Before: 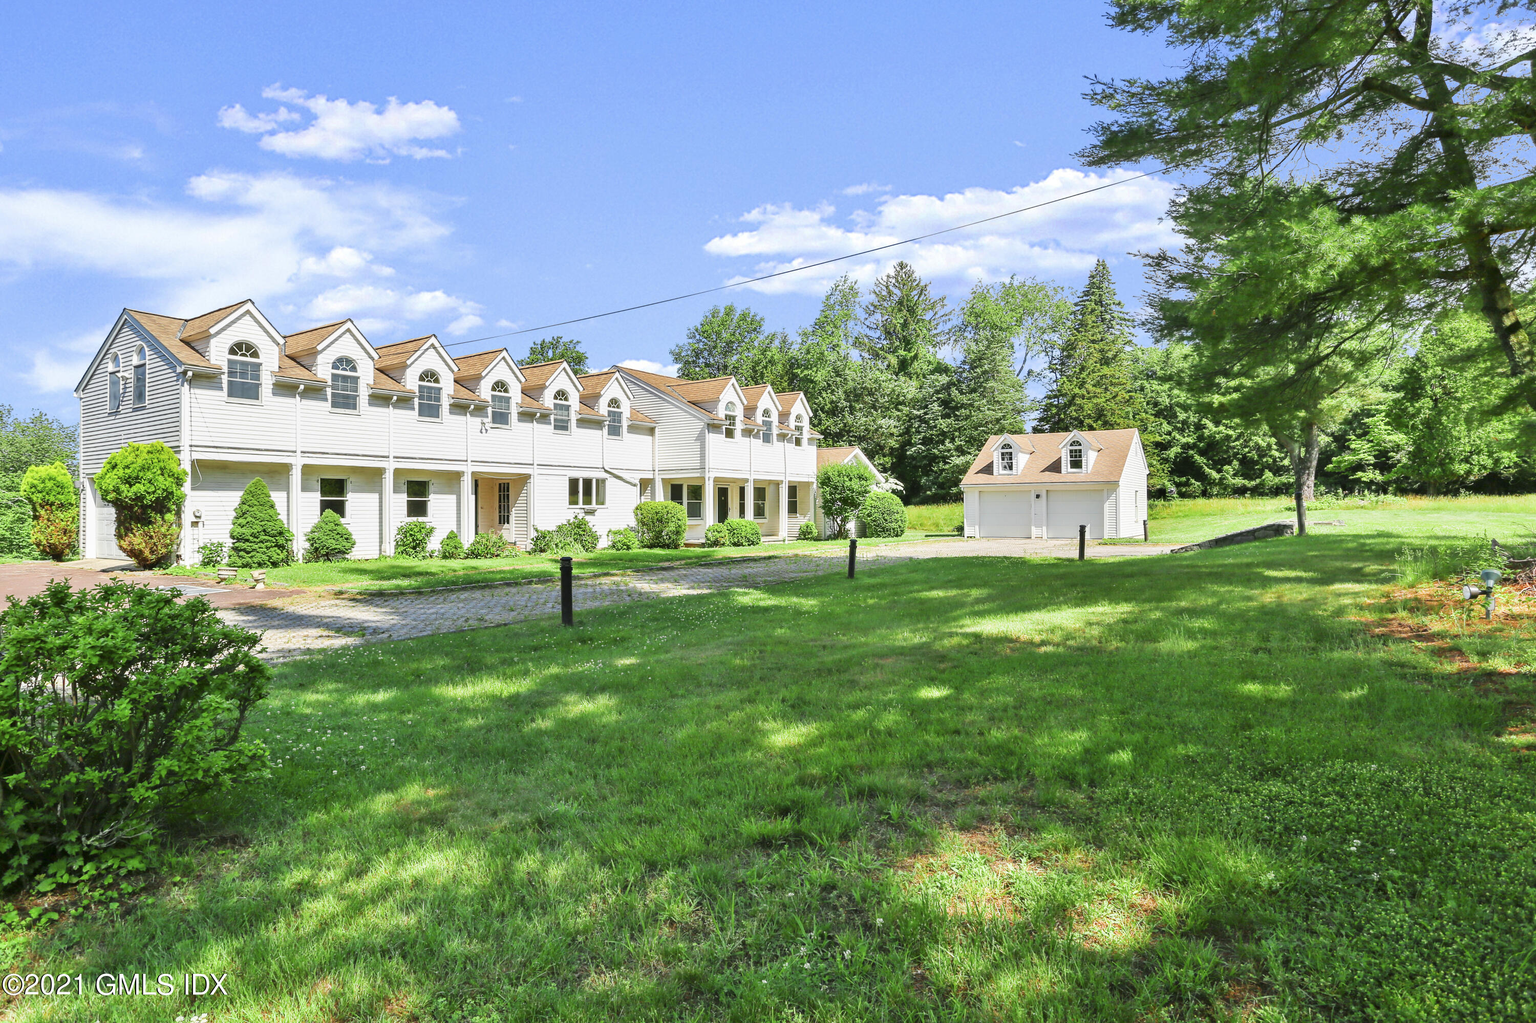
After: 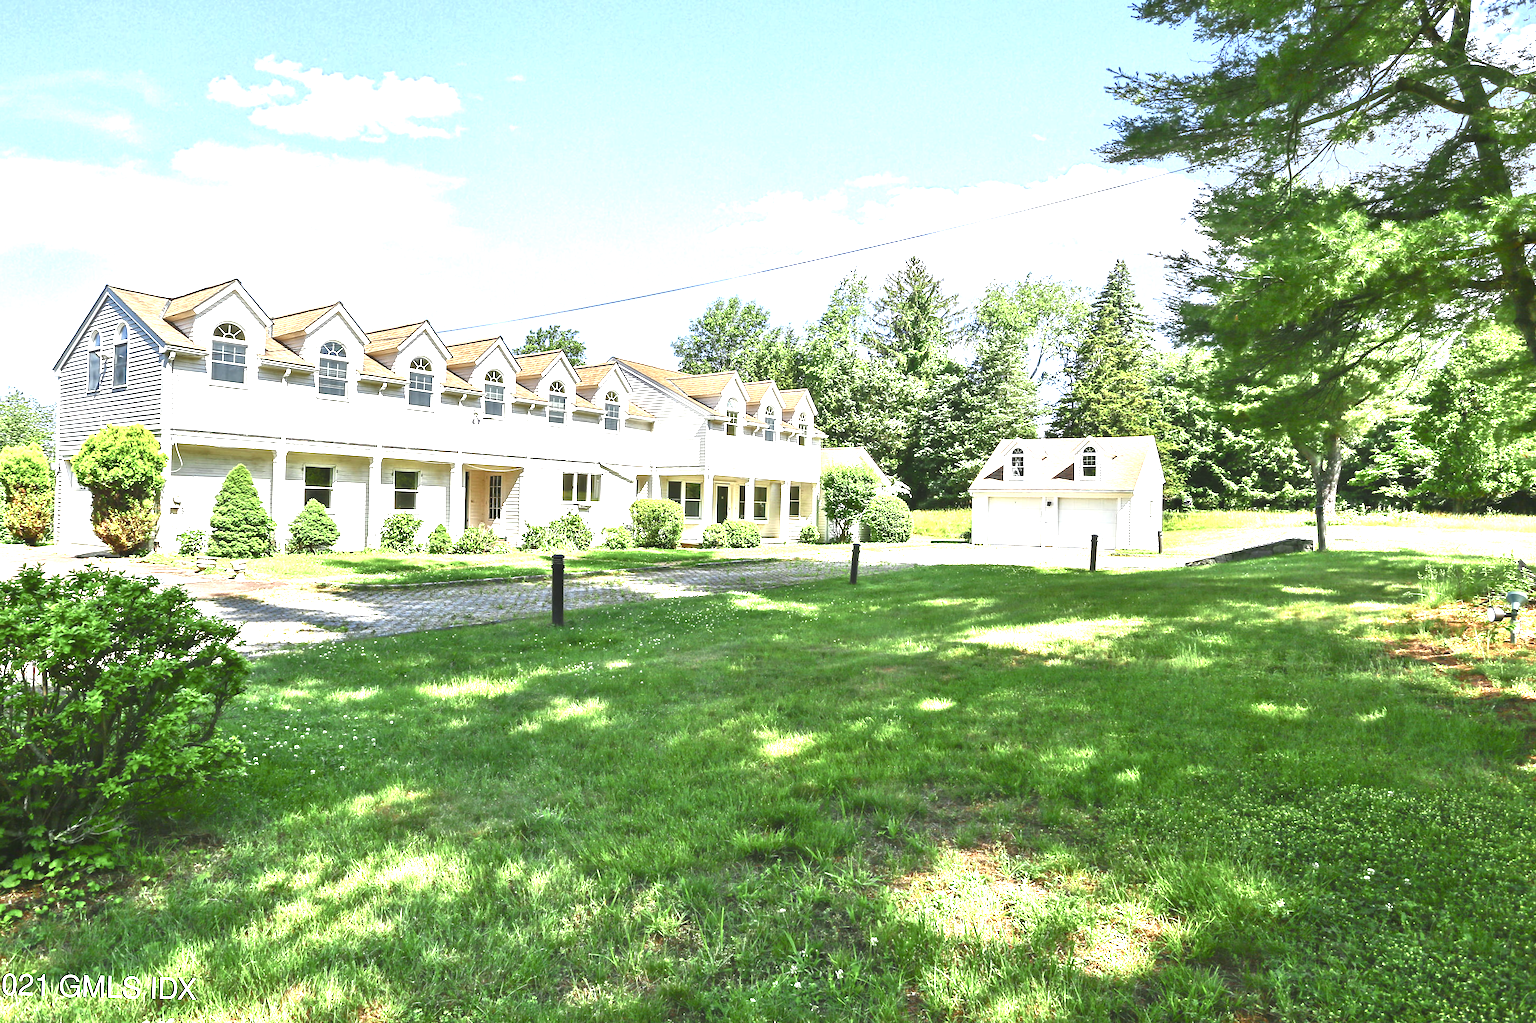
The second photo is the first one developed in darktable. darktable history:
crop and rotate: angle -1.43°
exposure: black level correction 0, exposure 1.123 EV, compensate highlight preservation false
color balance rgb: global offset › luminance 1.499%, linear chroma grading › global chroma 9.658%, perceptual saturation grading › global saturation 0.378%, perceptual saturation grading › highlights -18.363%, perceptual saturation grading › mid-tones 7.028%, perceptual saturation grading › shadows 28.103%
base curve: curves: ch0 [(0, 0) (0.595, 0.418) (1, 1)]
